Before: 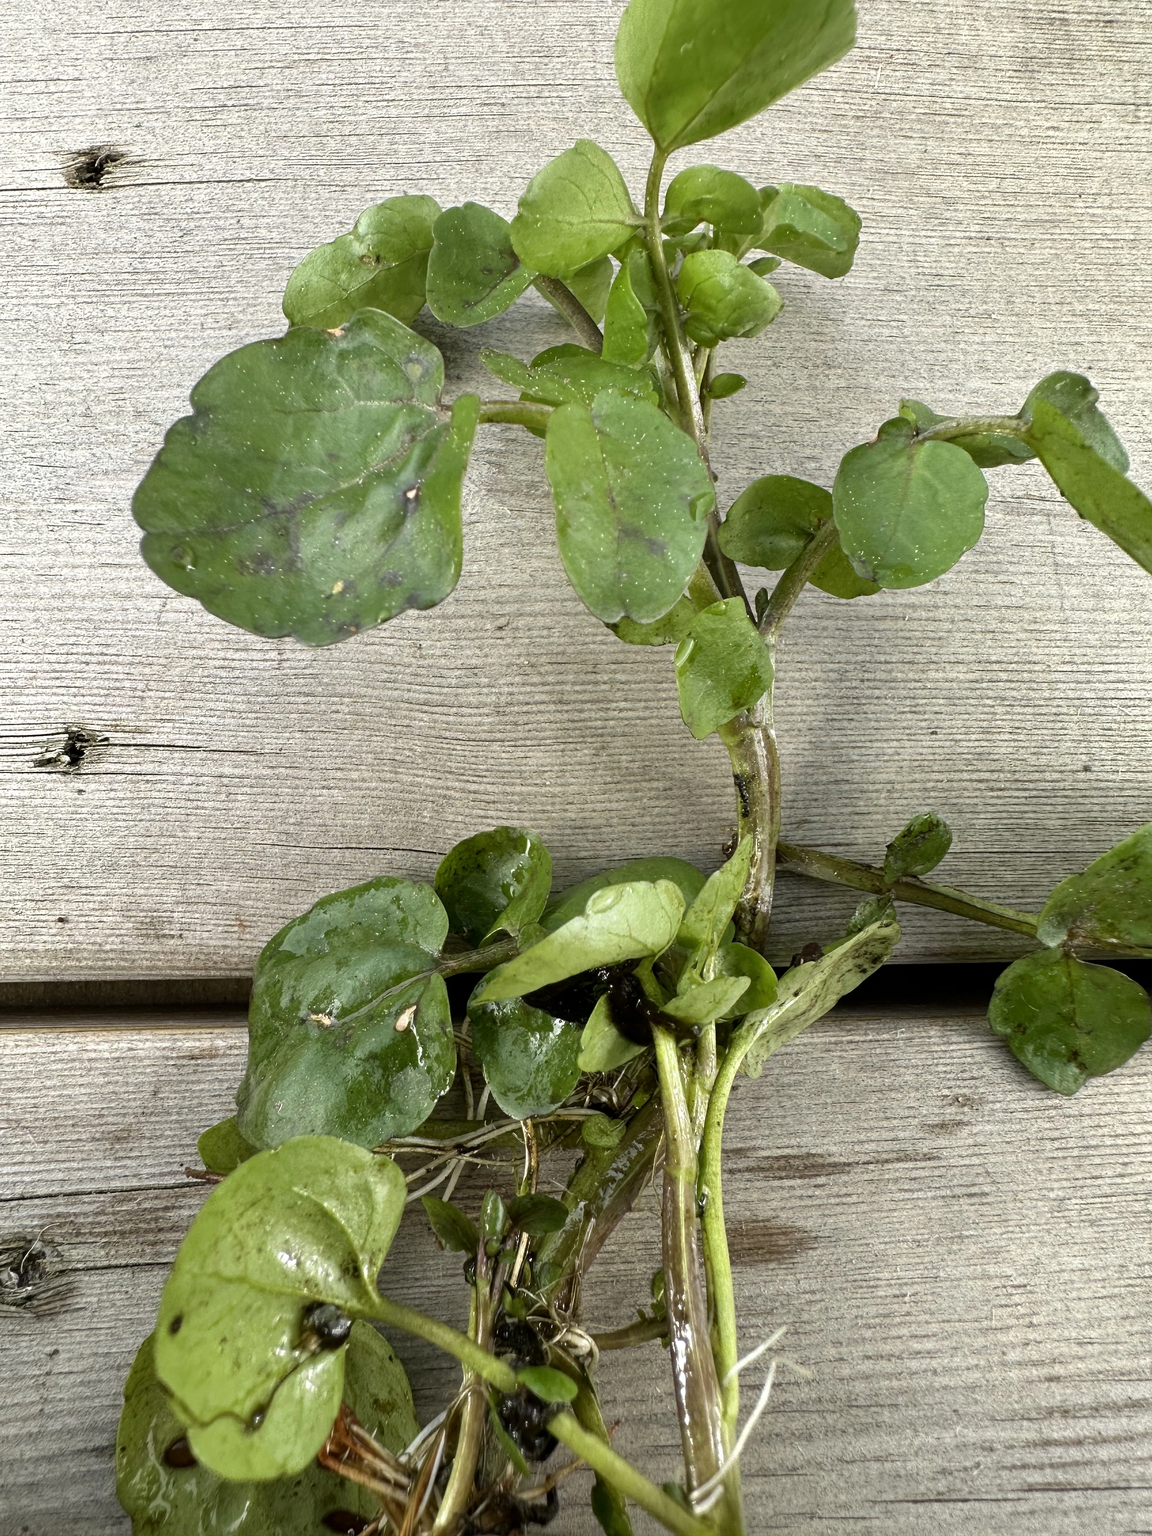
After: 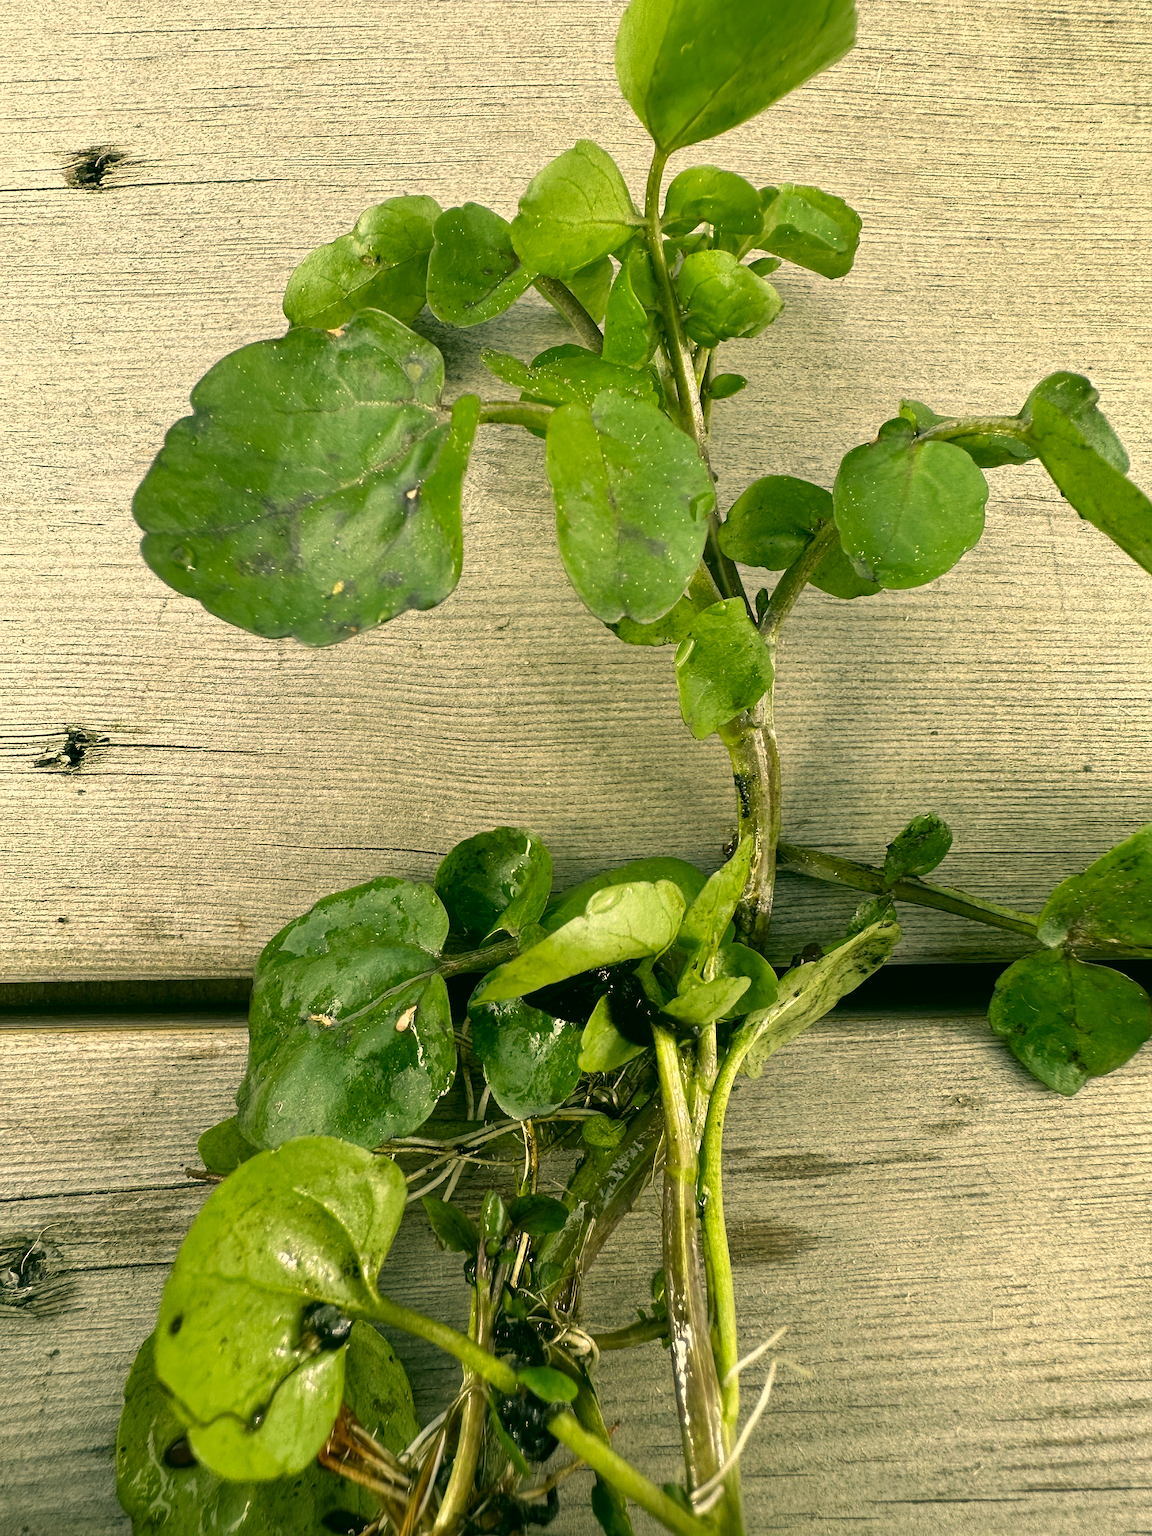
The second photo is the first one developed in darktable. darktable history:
color correction: highlights a* 5.3, highlights b* 24.26, shadows a* -15.58, shadows b* 4.02
sharpen: amount 0.2
